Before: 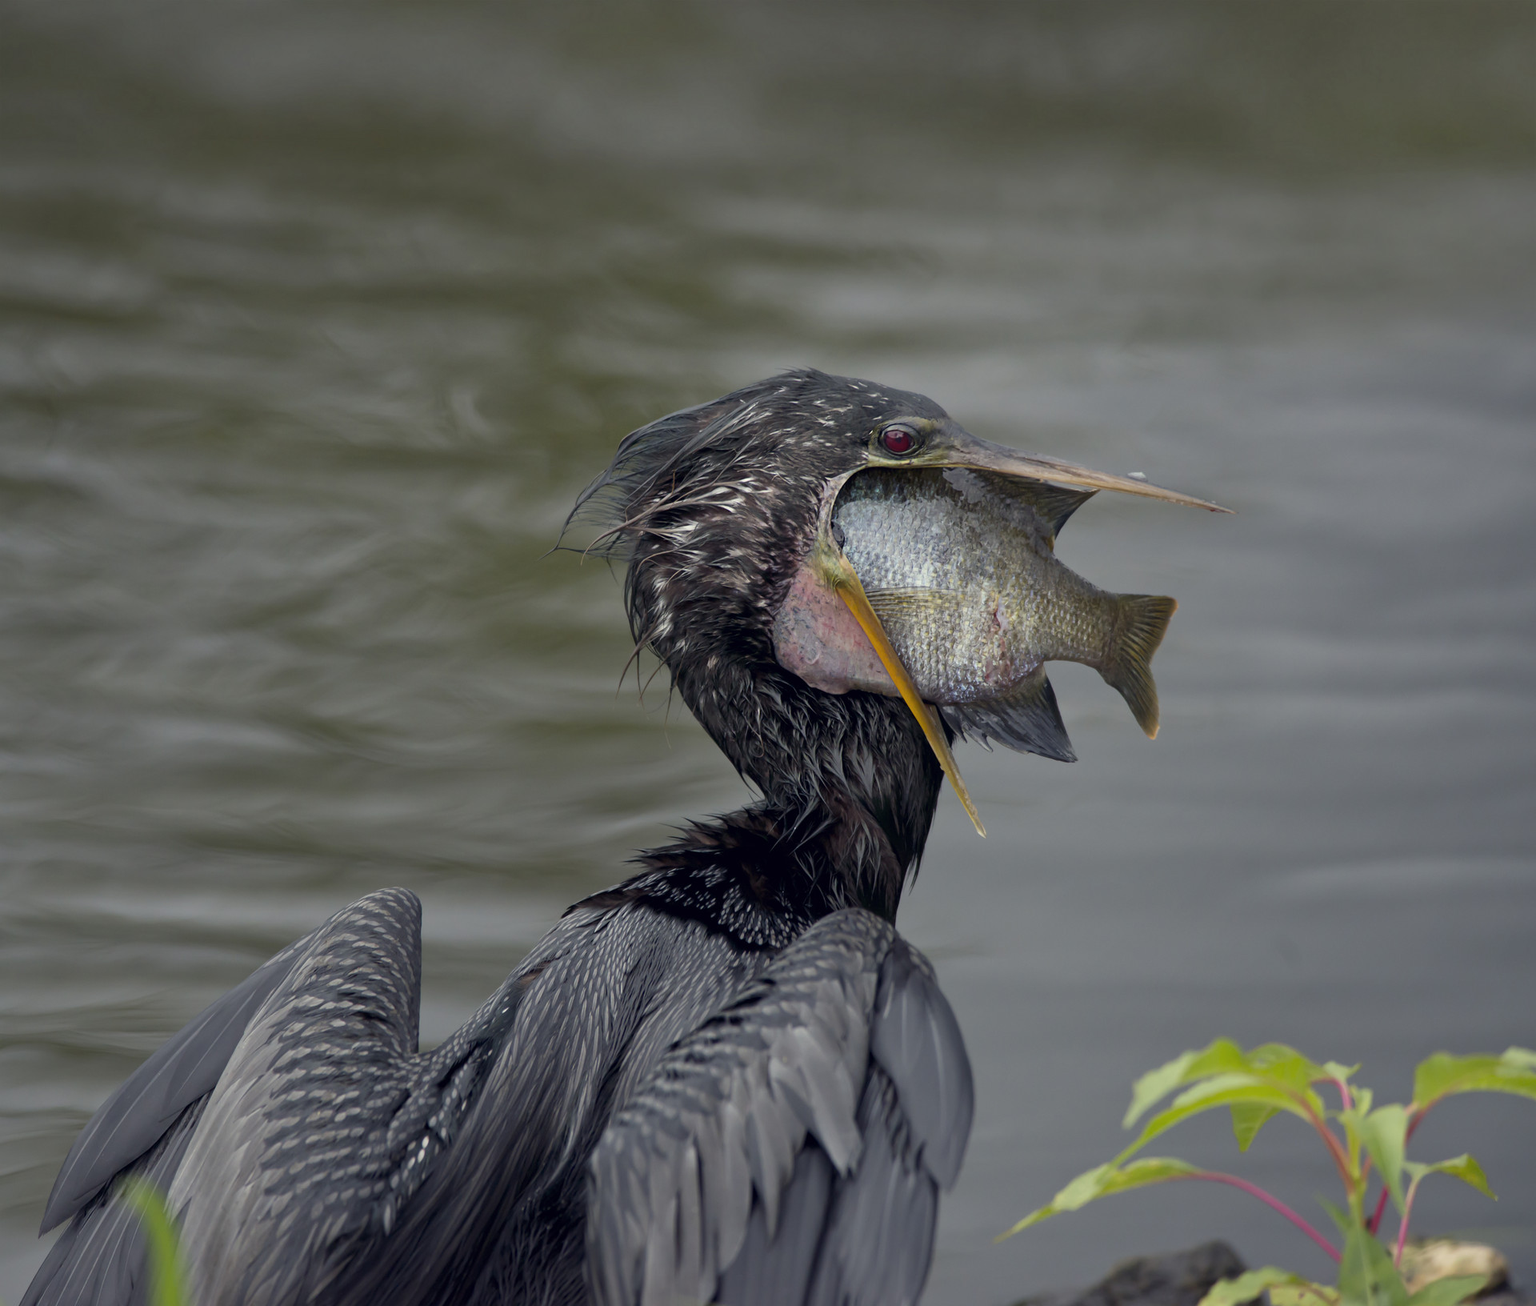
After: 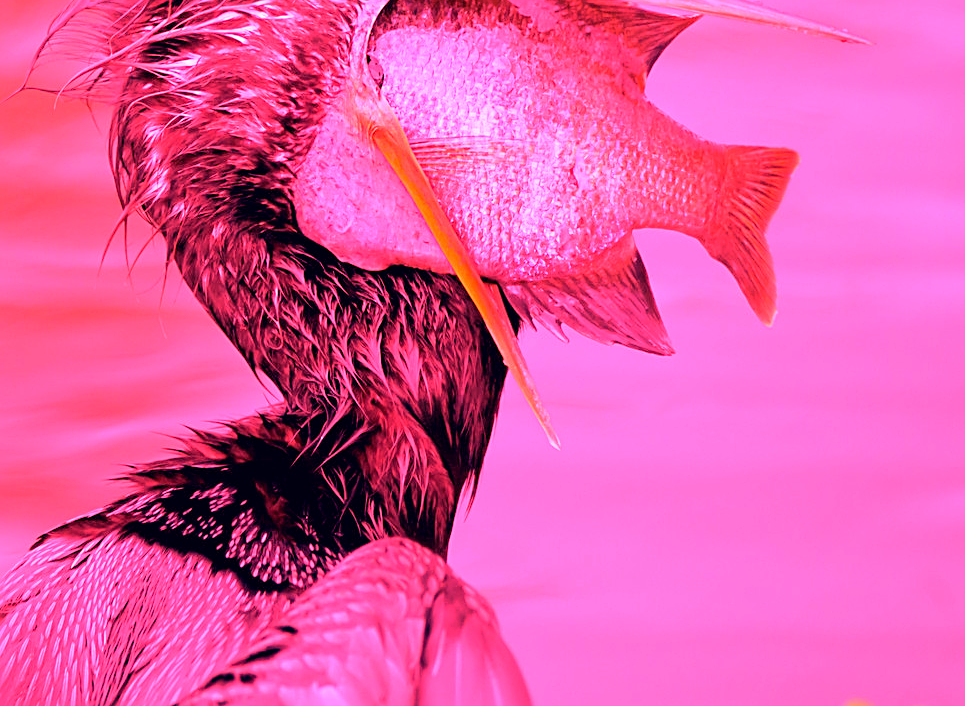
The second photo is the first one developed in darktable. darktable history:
white balance: red 4.26, blue 1.802
sharpen: amount 0.2
exposure: black level correction 0.001, exposure -0.125 EV, compensate exposure bias true, compensate highlight preservation false
crop: left 35.03%, top 36.625%, right 14.663%, bottom 20.057%
